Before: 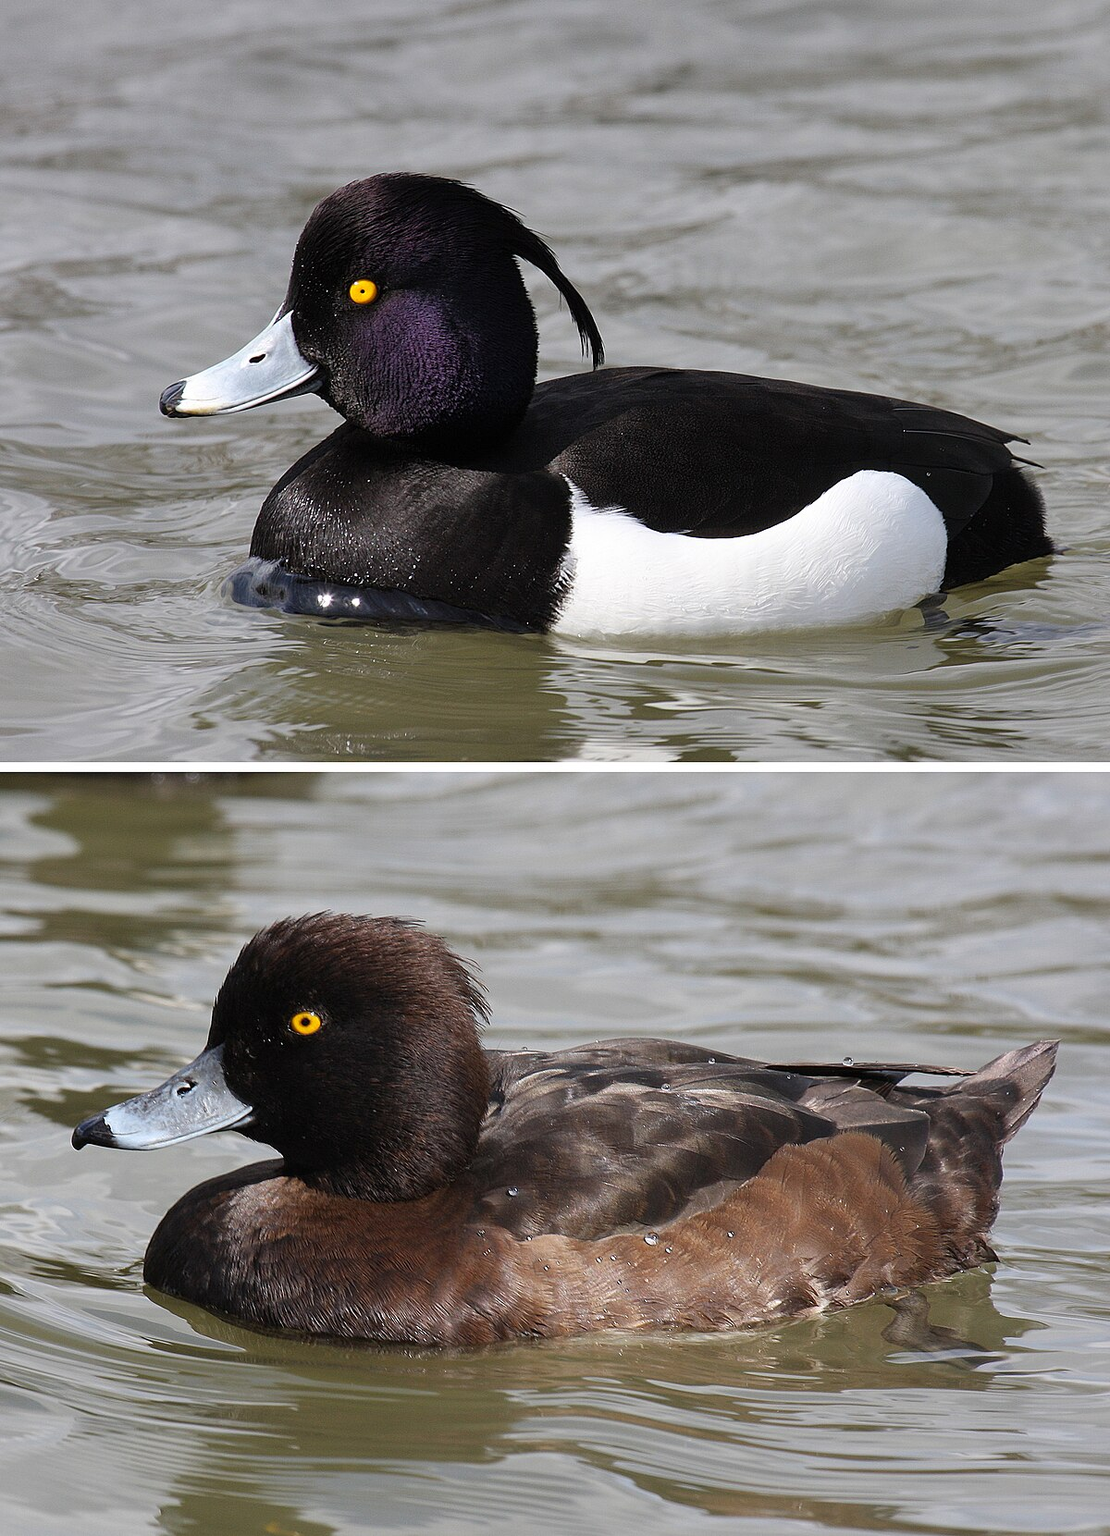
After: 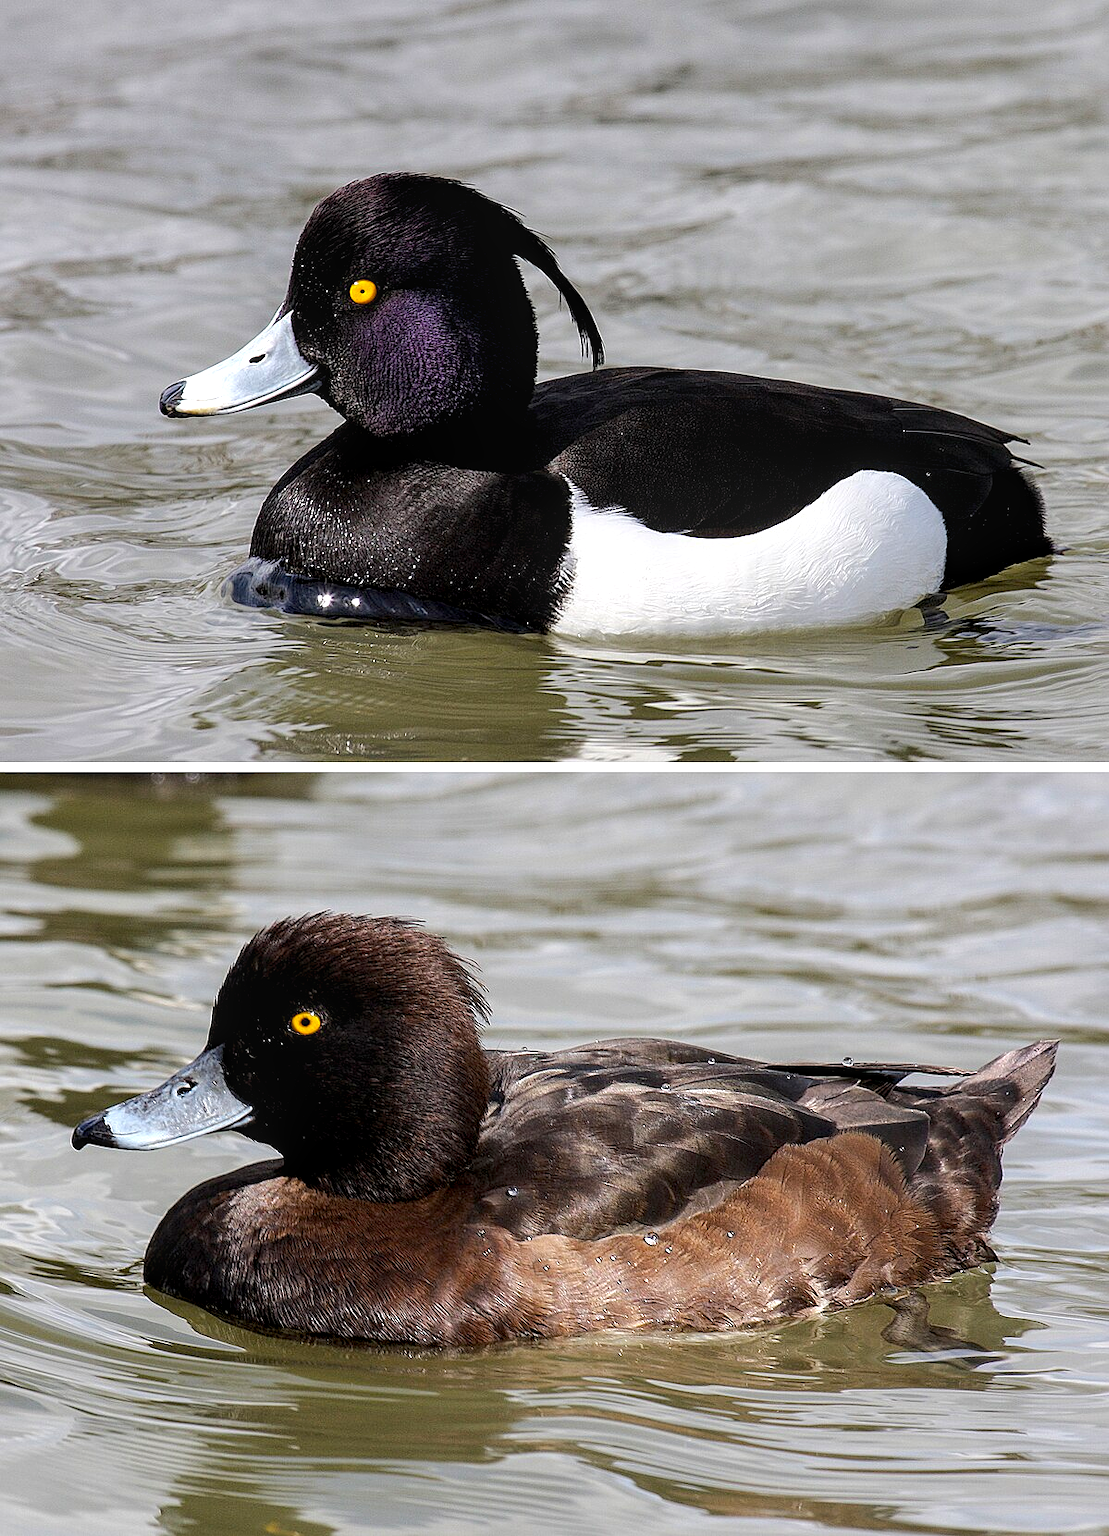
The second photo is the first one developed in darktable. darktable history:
color balance rgb: global offset › luminance -0.5%, perceptual saturation grading › global saturation -0.04%, perceptual brilliance grading › mid-tones 10.705%, perceptual brilliance grading › shadows 14.797%, global vibrance 20%
tone equalizer: -8 EV -0.403 EV, -7 EV -0.387 EV, -6 EV -0.324 EV, -5 EV -0.213 EV, -3 EV 0.211 EV, -2 EV 0.312 EV, -1 EV 0.368 EV, +0 EV 0.401 EV, edges refinement/feathering 500, mask exposure compensation -1.57 EV, preserve details no
sharpen: amount 0.207
local contrast: on, module defaults
